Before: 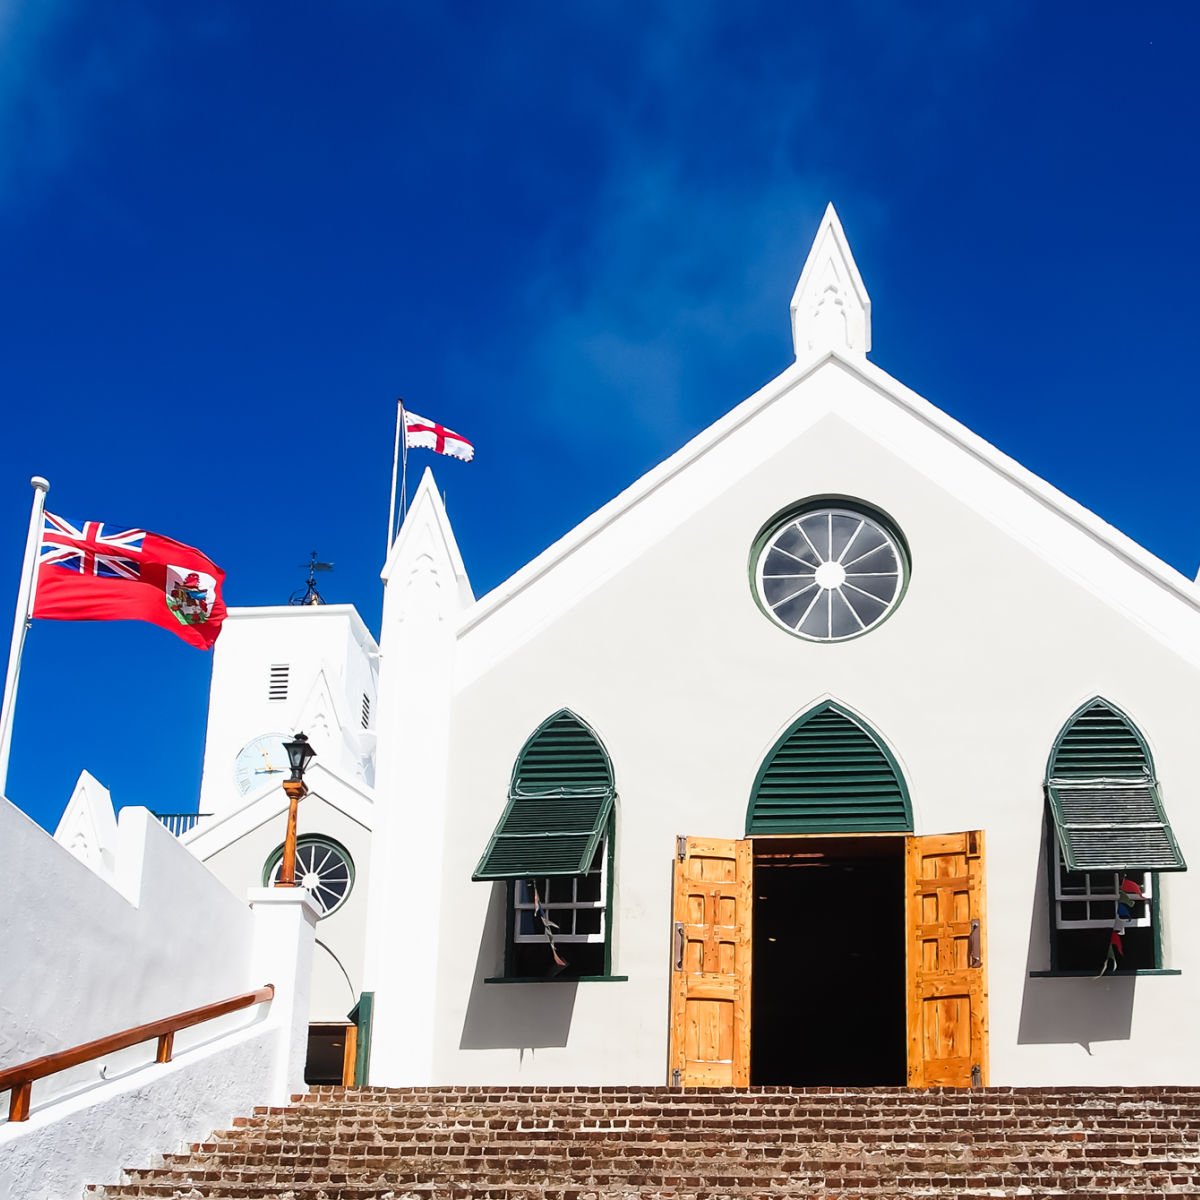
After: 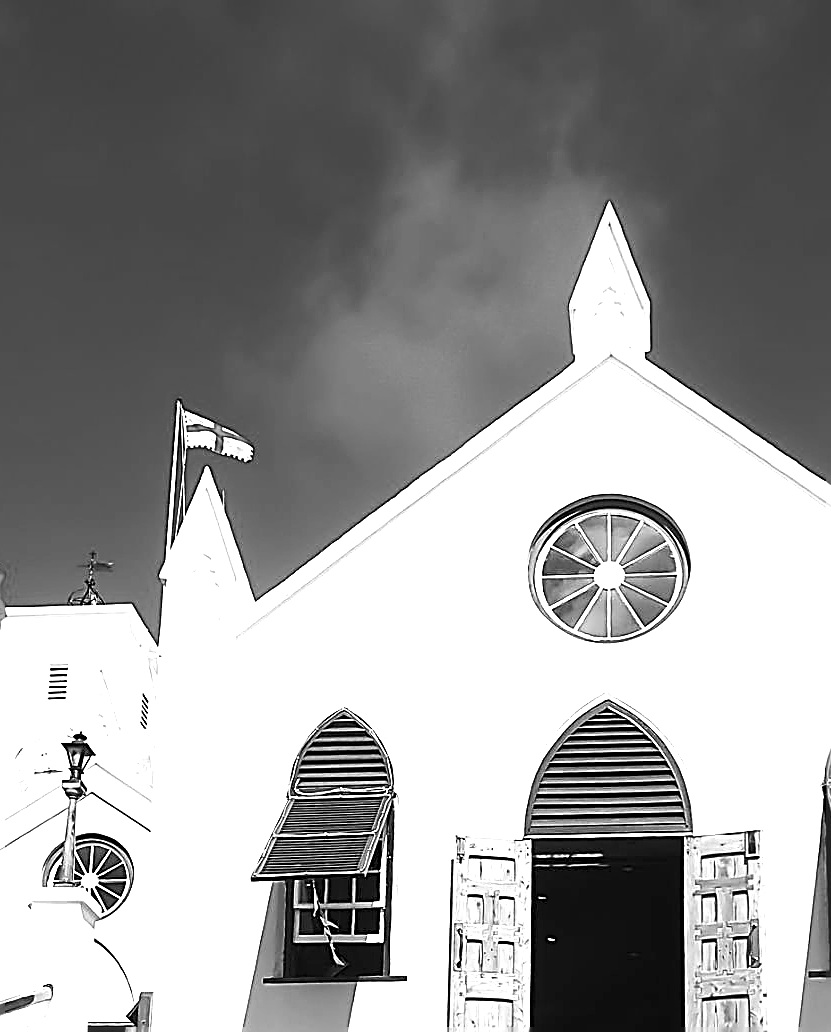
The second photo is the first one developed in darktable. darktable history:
tone curve: curves: ch0 [(0, 0) (0.003, 0.003) (0.011, 0.01) (0.025, 0.023) (0.044, 0.042) (0.069, 0.065) (0.1, 0.094) (0.136, 0.128) (0.177, 0.167) (0.224, 0.211) (0.277, 0.261) (0.335, 0.315) (0.399, 0.375) (0.468, 0.441) (0.543, 0.543) (0.623, 0.623) (0.709, 0.709) (0.801, 0.801) (0.898, 0.898) (1, 1)], preserve colors none
sharpen: amount 1.861
white balance: emerald 1
tone equalizer: on, module defaults
crop: left 18.479%, right 12.2%, bottom 13.971%
exposure: black level correction 0, exposure 1.2 EV, compensate exposure bias true, compensate highlight preservation false
monochrome: a -92.57, b 58.91
